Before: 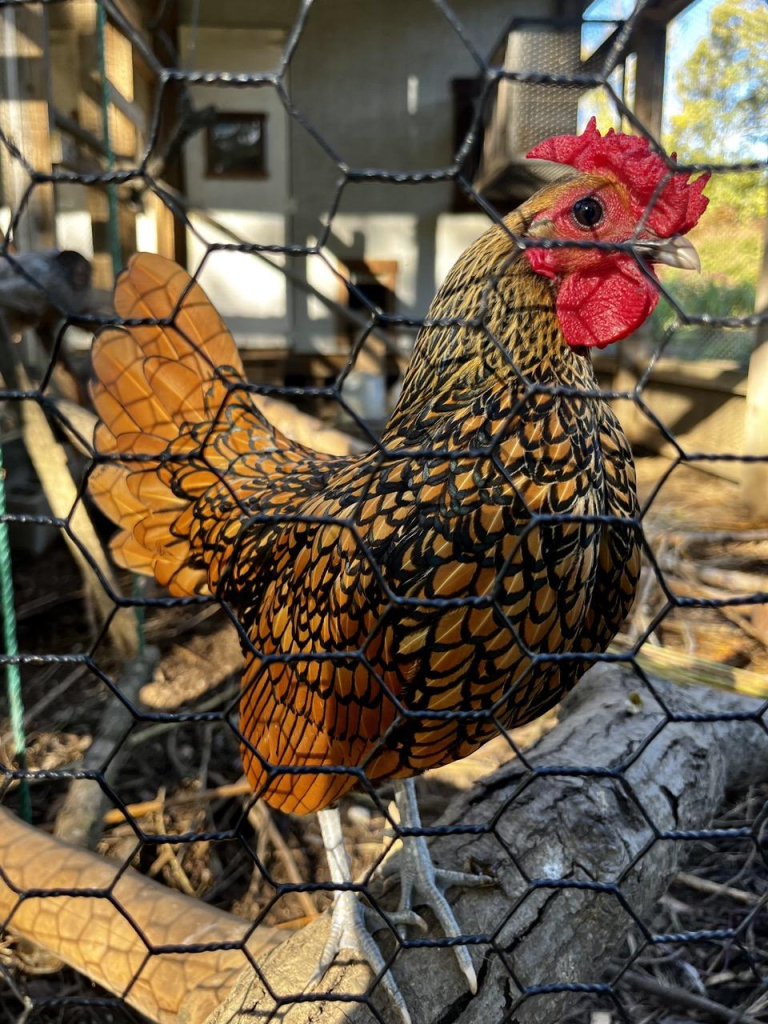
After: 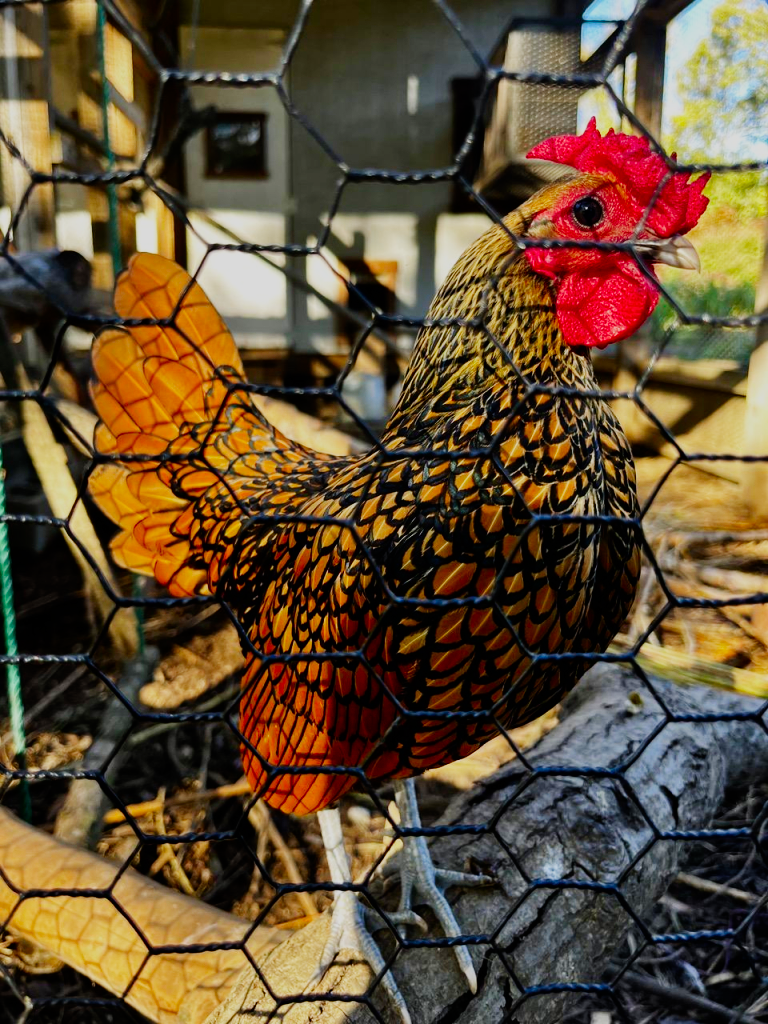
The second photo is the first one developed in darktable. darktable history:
sigmoid: skew -0.2, preserve hue 0%, red attenuation 0.1, red rotation 0.035, green attenuation 0.1, green rotation -0.017, blue attenuation 0.15, blue rotation -0.052, base primaries Rec2020
contrast brightness saturation: saturation 0.5
